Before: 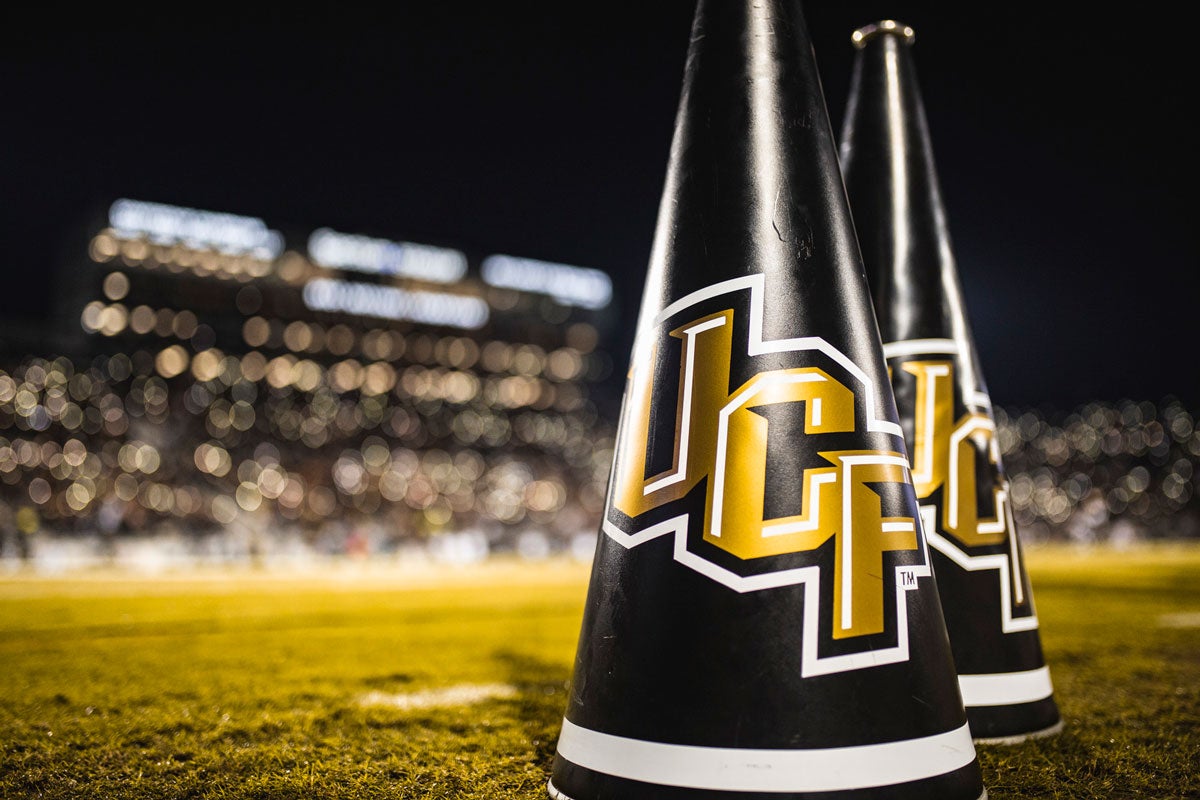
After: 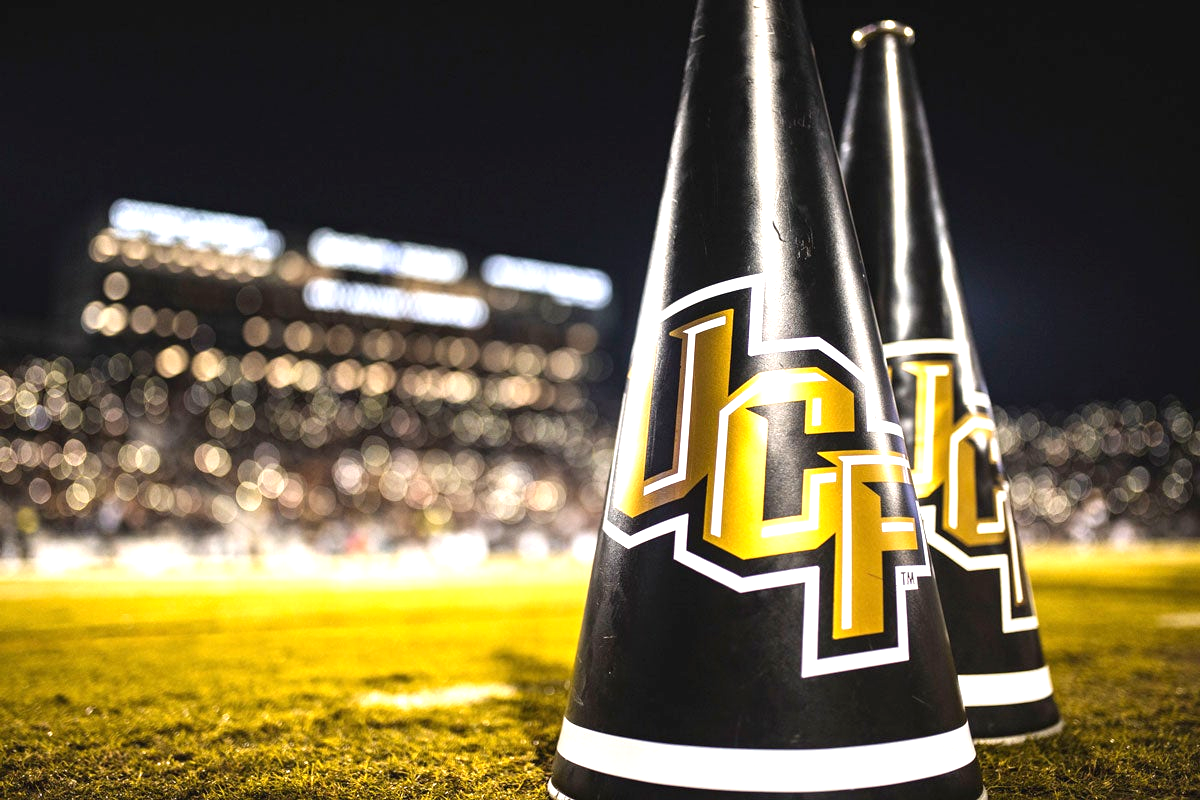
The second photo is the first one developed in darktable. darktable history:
exposure: black level correction 0, exposure 0.895 EV, compensate highlight preservation false
